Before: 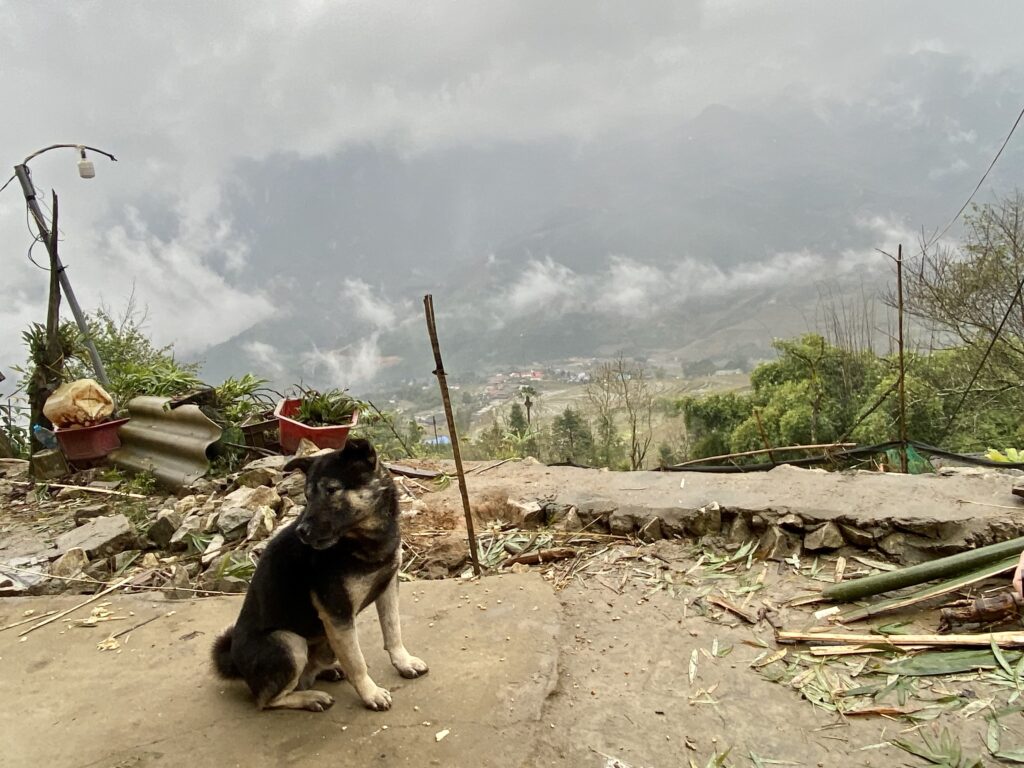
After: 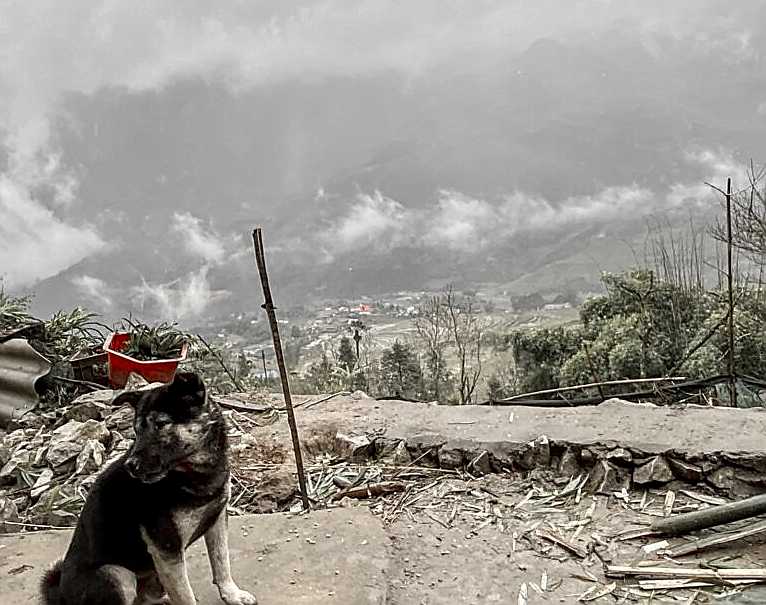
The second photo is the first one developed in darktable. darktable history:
crop: left 16.768%, top 8.653%, right 8.362%, bottom 12.485%
sharpen: radius 1.4, amount 1.25, threshold 0.7
local contrast: highlights 35%, detail 135%
color zones: curves: ch1 [(0, 0.831) (0.08, 0.771) (0.157, 0.268) (0.241, 0.207) (0.562, -0.005) (0.714, -0.013) (0.876, 0.01) (1, 0.831)]
